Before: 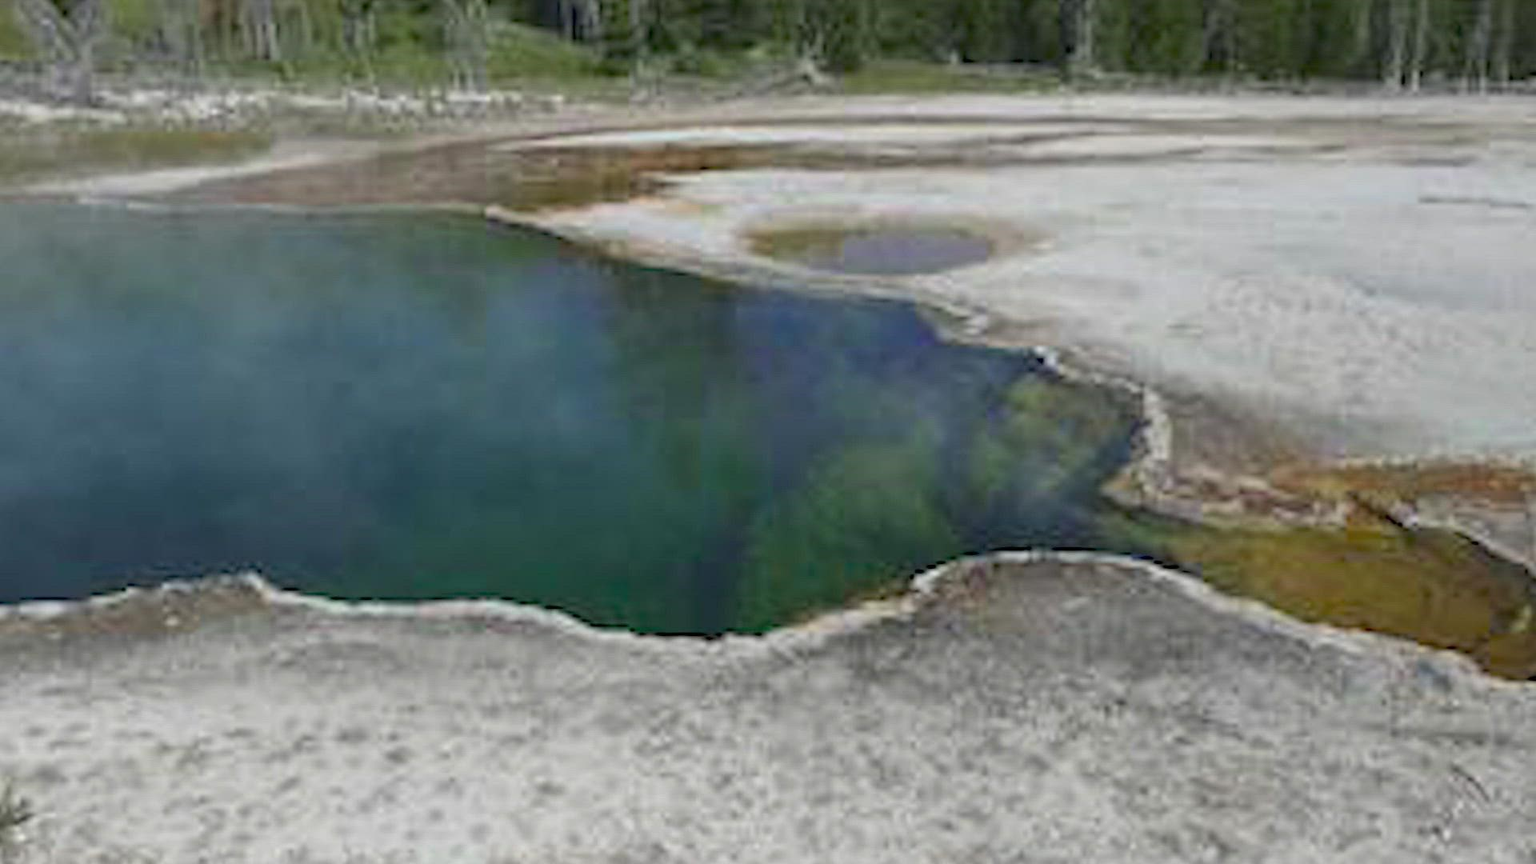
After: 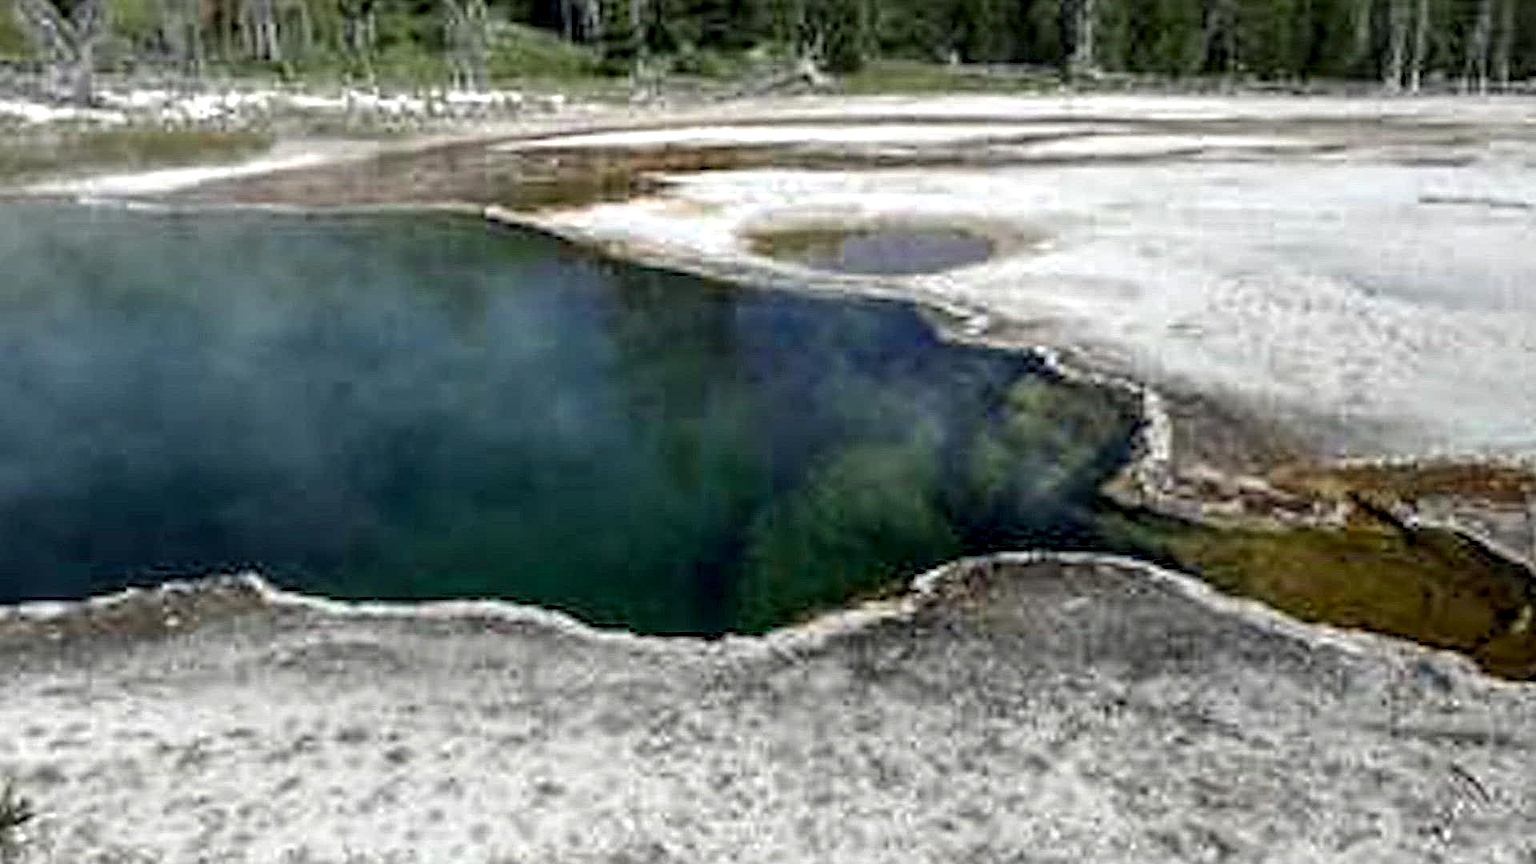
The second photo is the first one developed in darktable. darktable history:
local contrast: detail 204%
sharpen: on, module defaults
